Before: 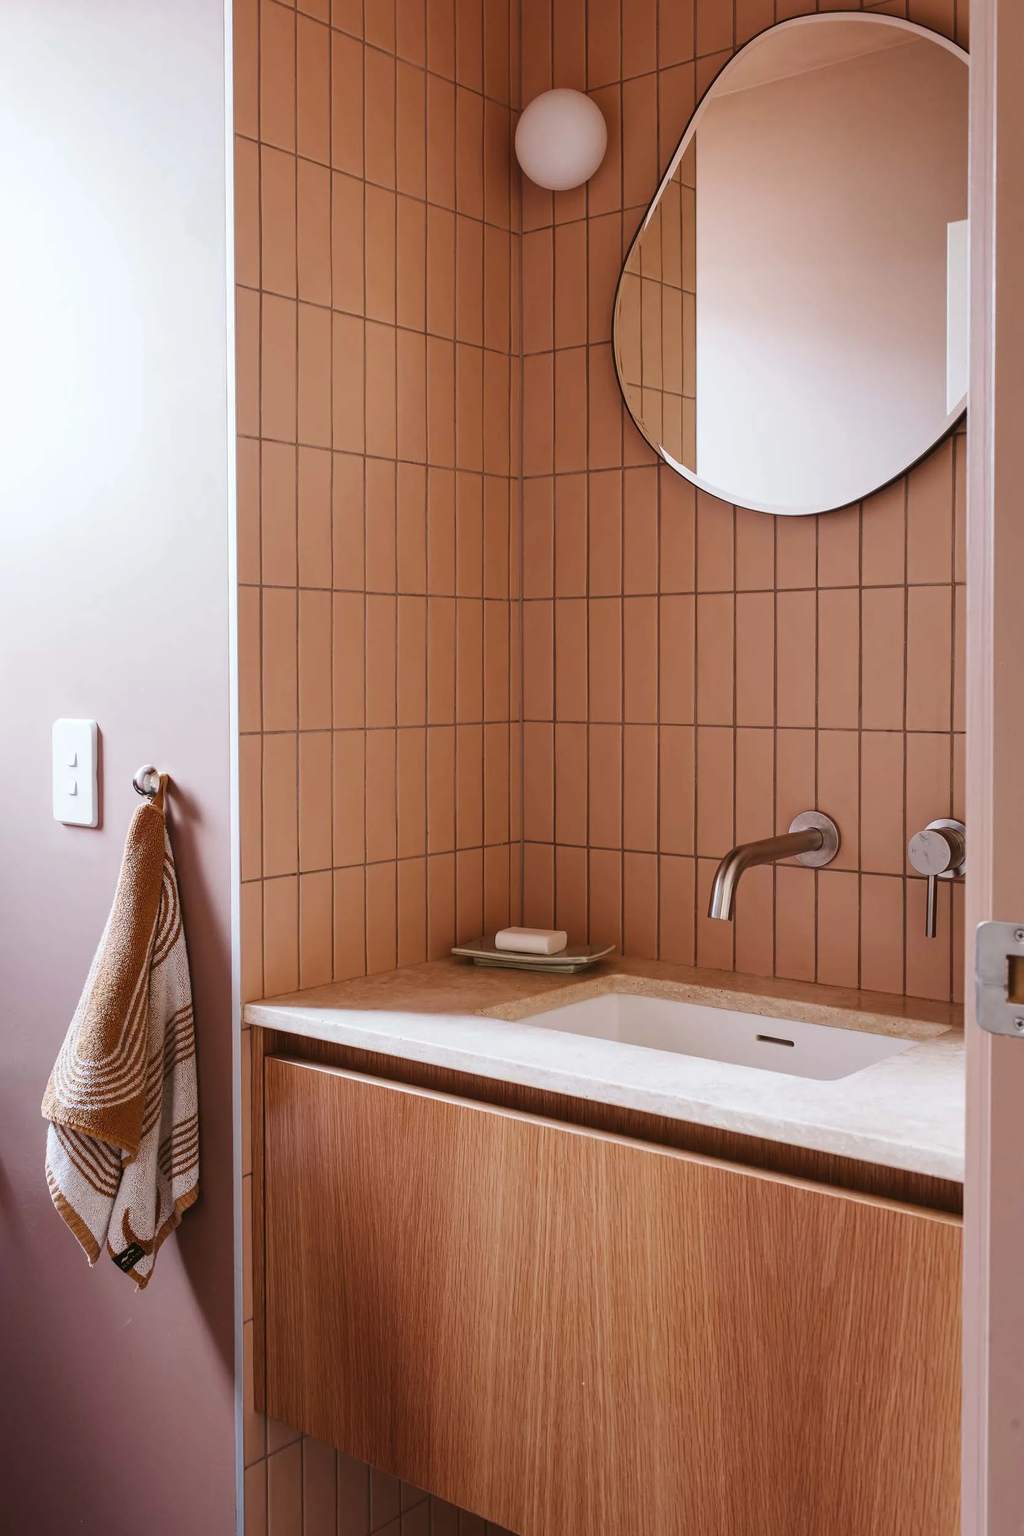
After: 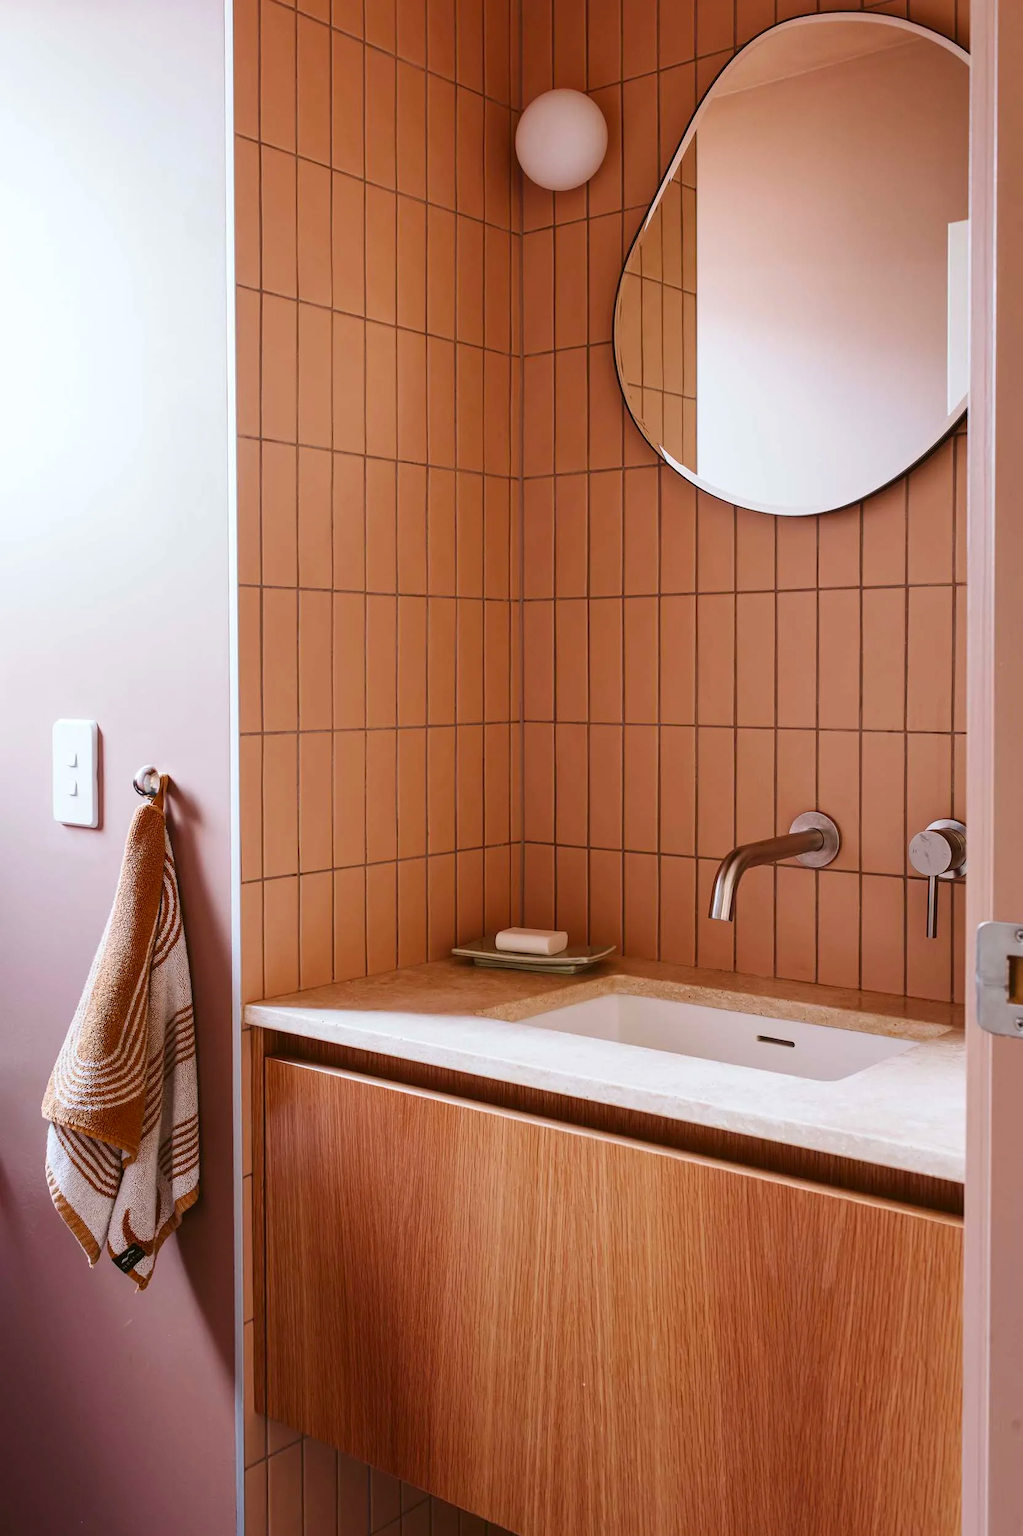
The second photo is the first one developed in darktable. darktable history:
contrast brightness saturation: contrast 0.087, saturation 0.275
